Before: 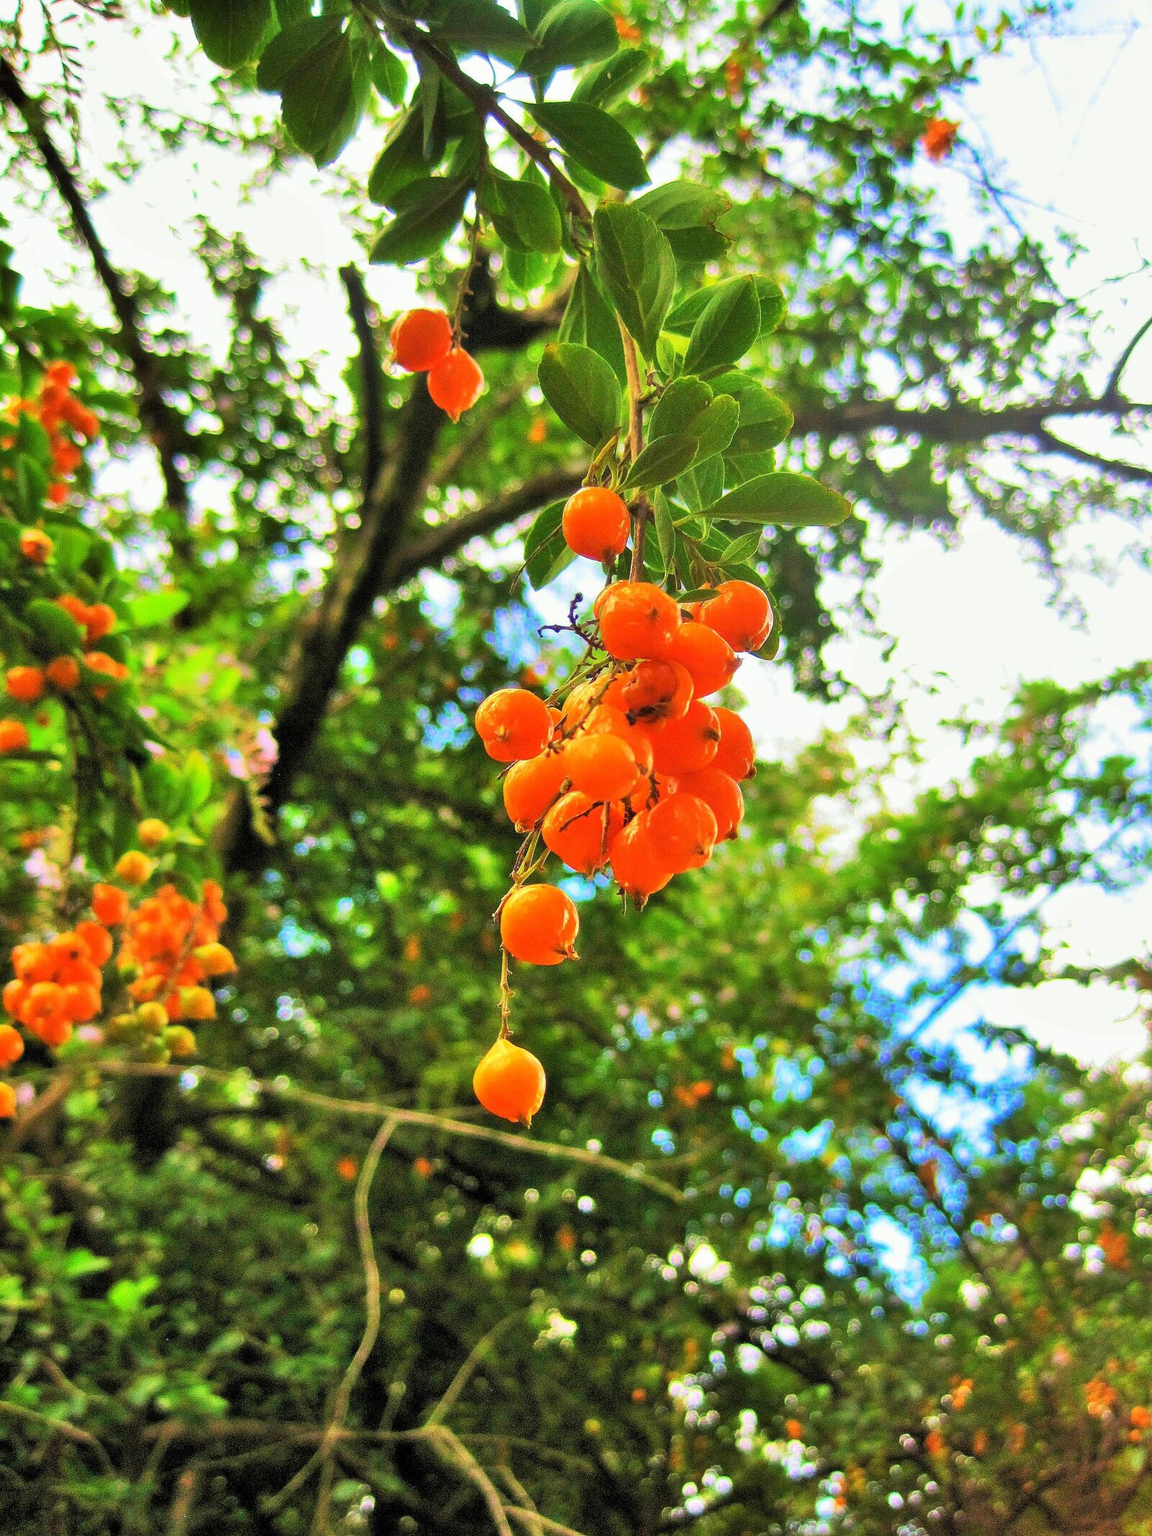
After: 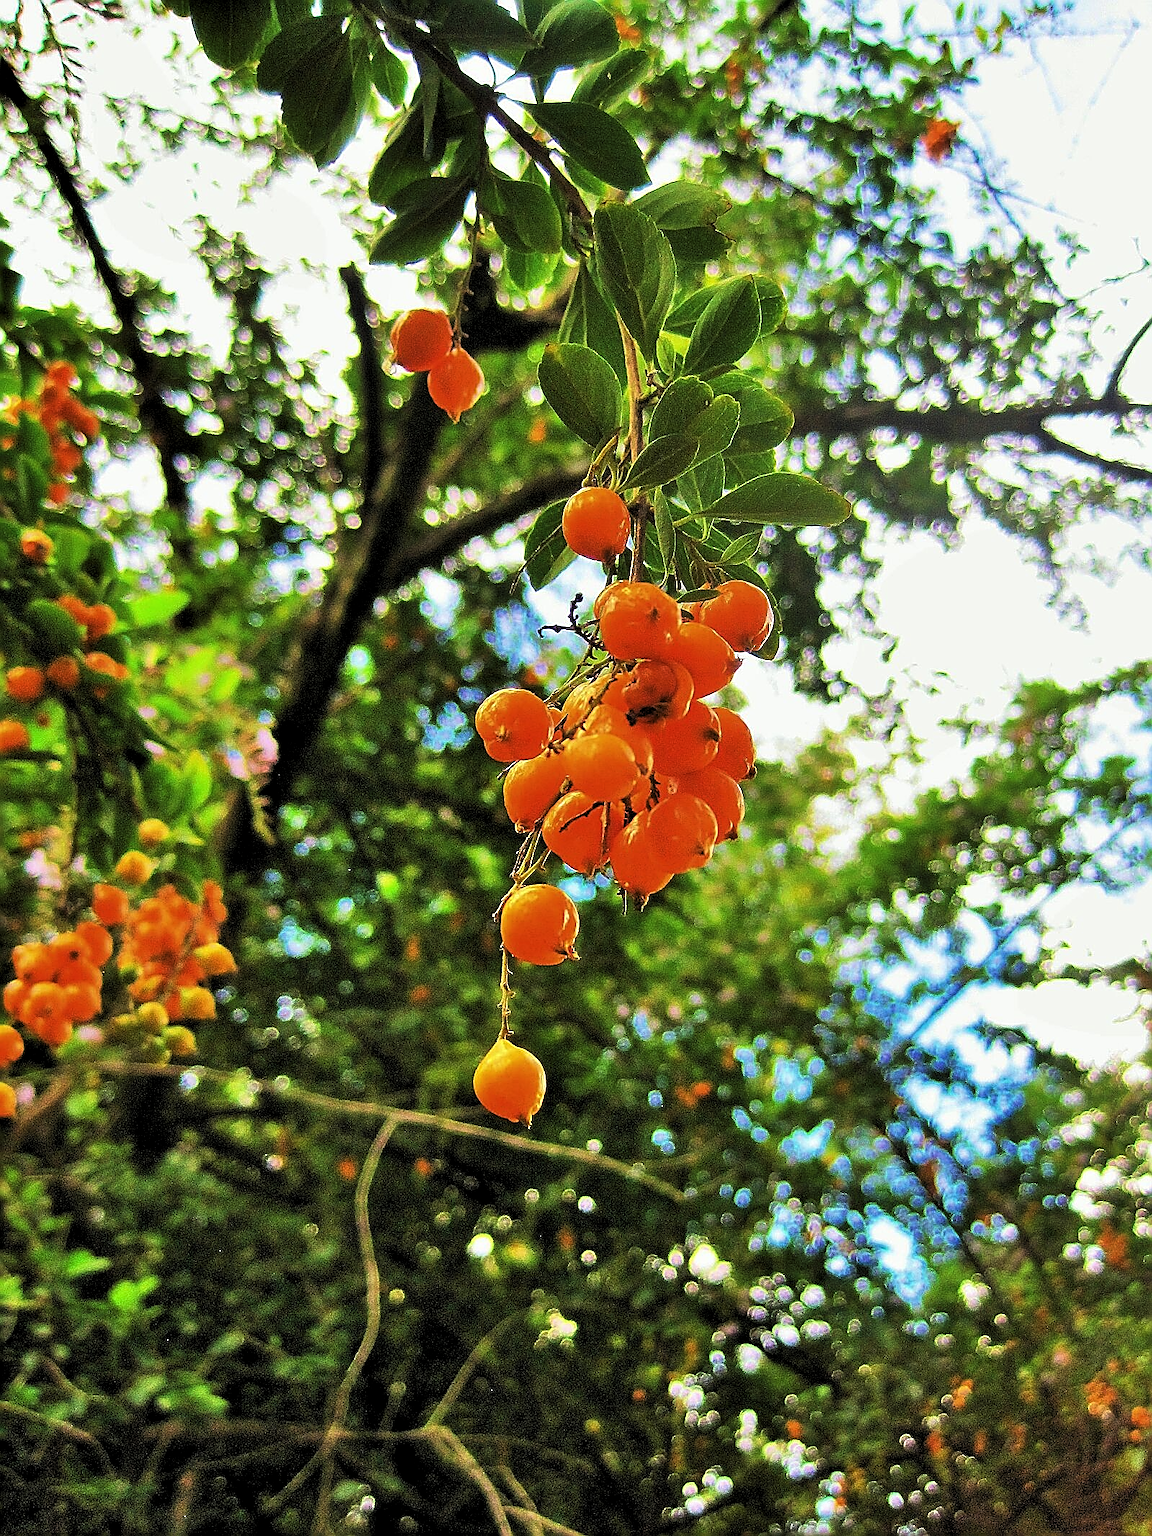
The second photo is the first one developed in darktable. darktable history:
sharpen: radius 1.658, amount 1.298
levels: levels [0.116, 0.574, 1]
